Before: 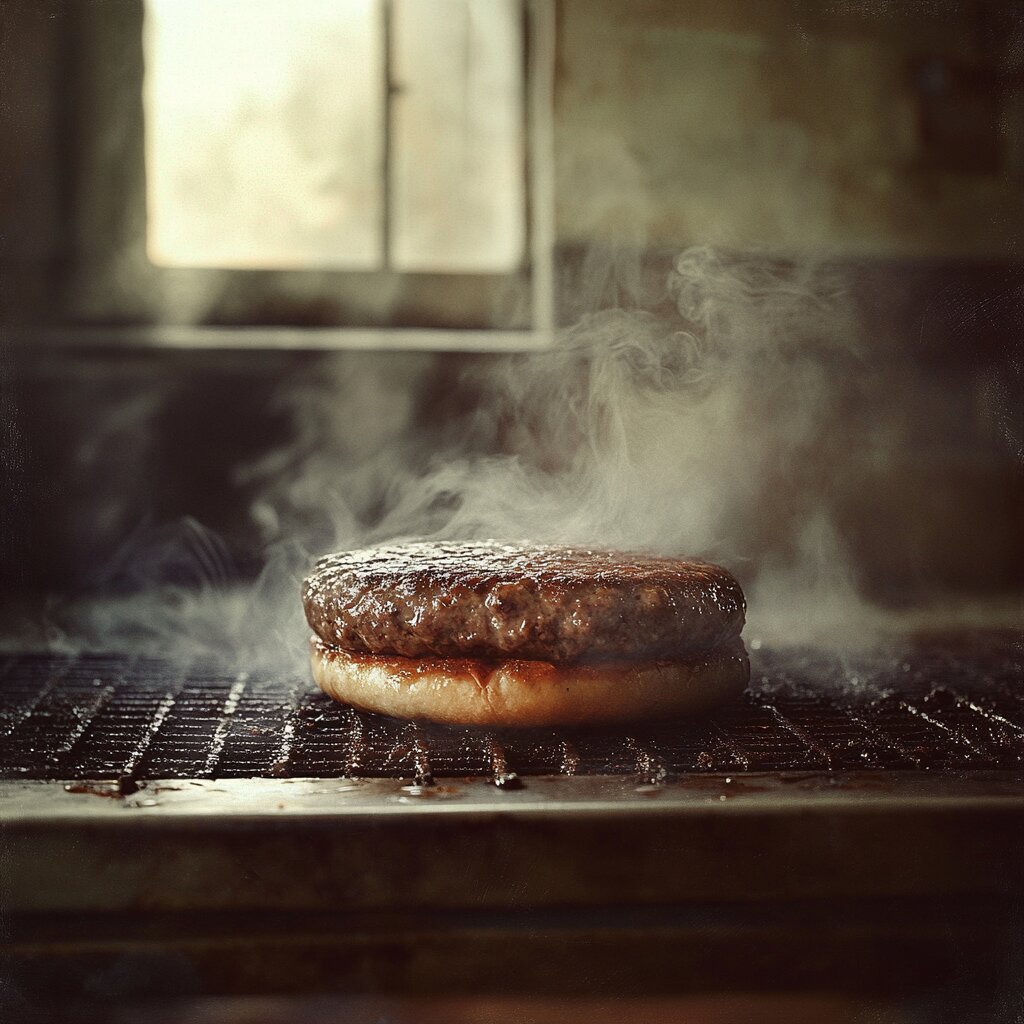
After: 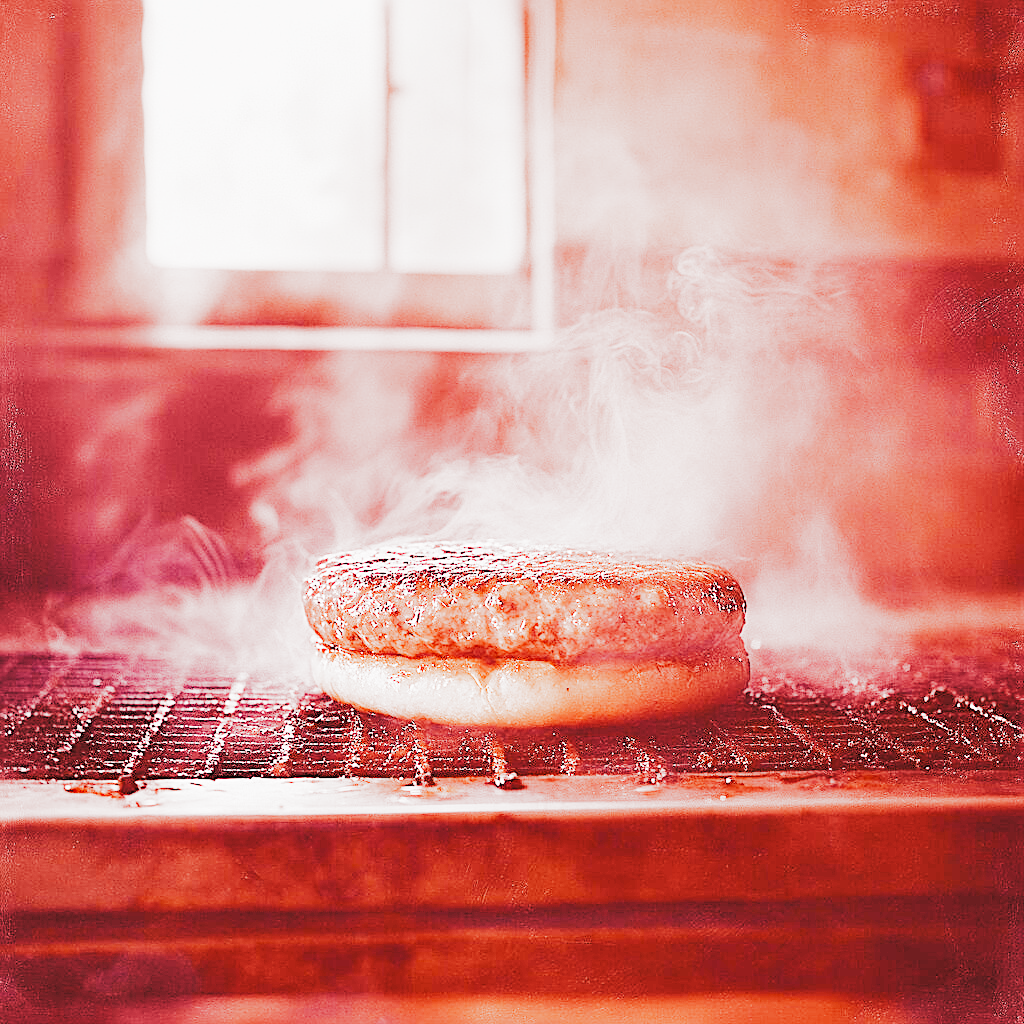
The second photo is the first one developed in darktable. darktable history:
sharpen: on, module defaults
exposure: exposure 0.64 EV, compensate highlight preservation false
white balance: red 3.121, blue 1.419
filmic: grey point source 9.28, black point source -5.14, white point source 5.67, grey point target 18, white point target 100, output power 2.2, latitude stops 2, contrast 1.5, saturation 100, global saturation 100
